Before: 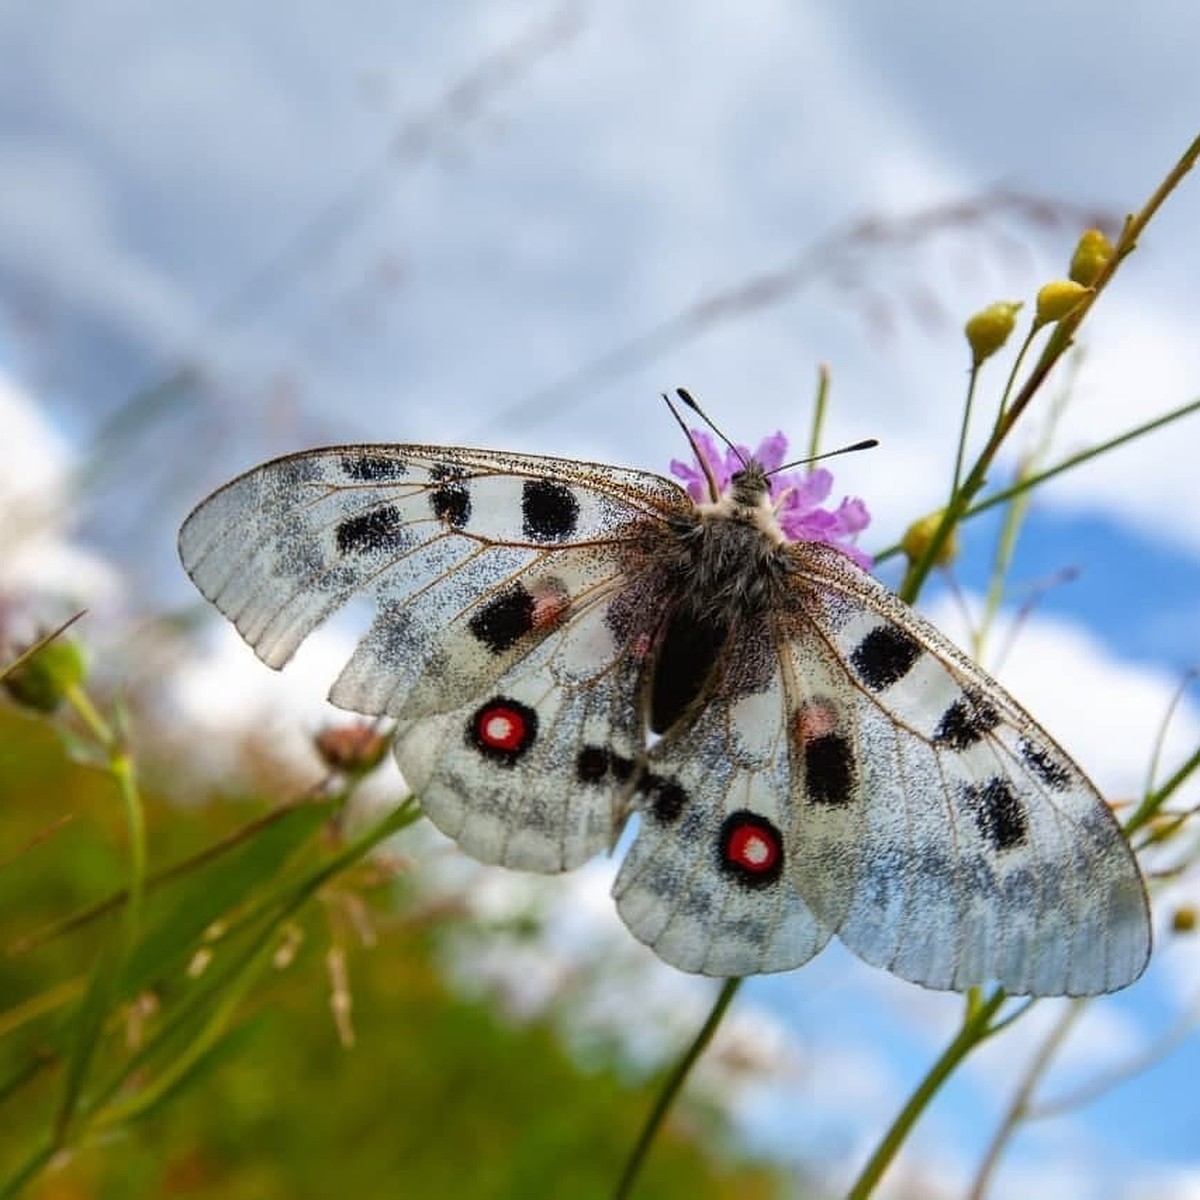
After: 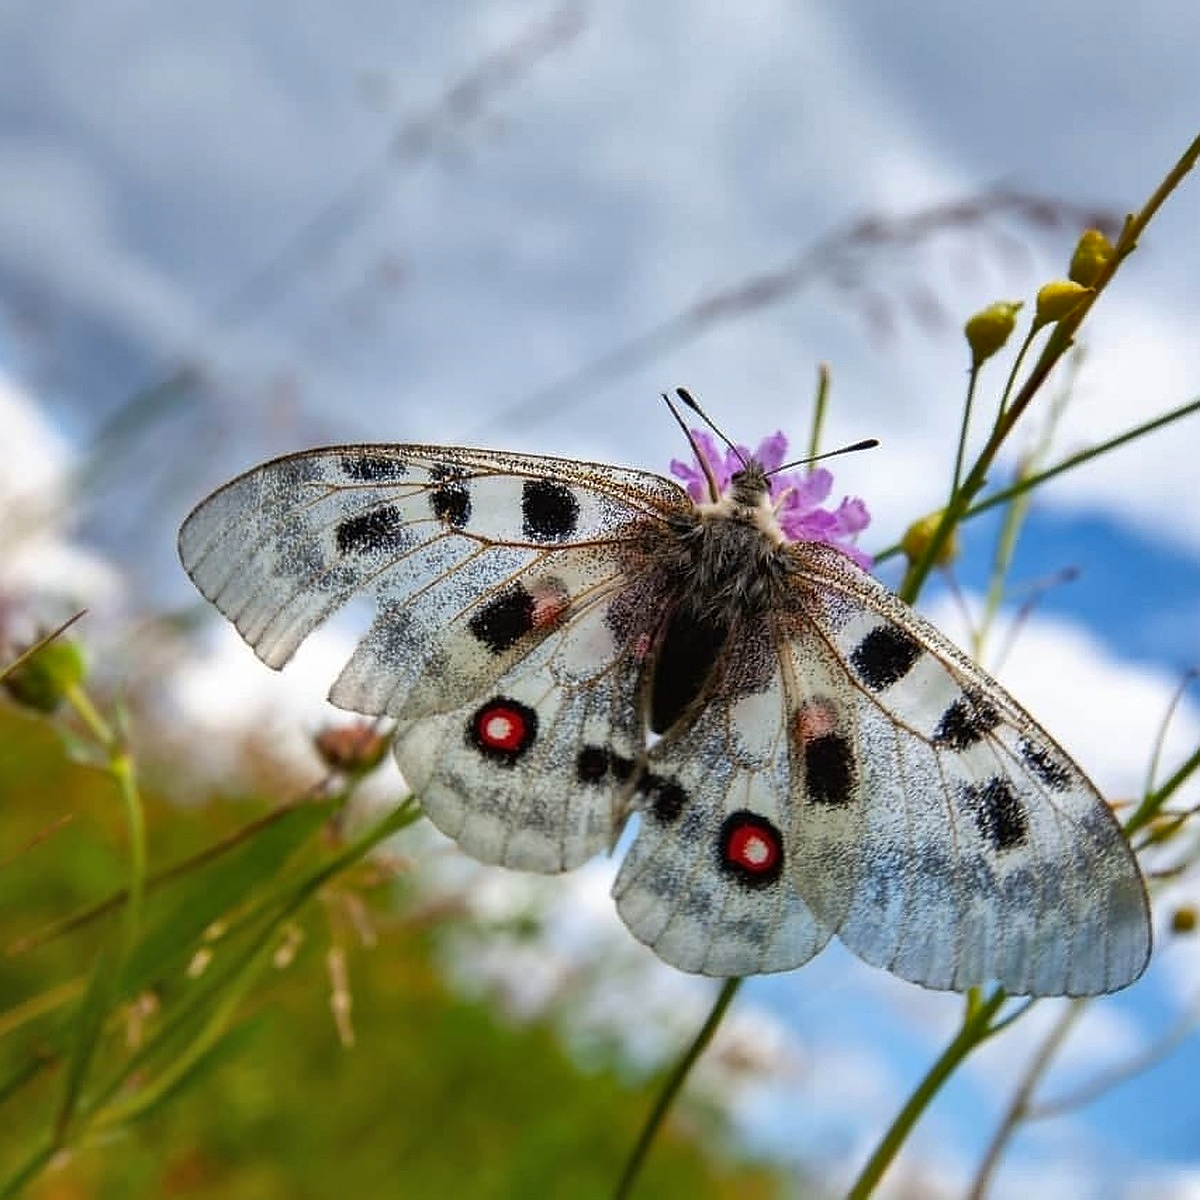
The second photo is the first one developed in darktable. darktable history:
shadows and highlights: low approximation 0.01, soften with gaussian
sharpen: radius 0.969, amount 0.615
